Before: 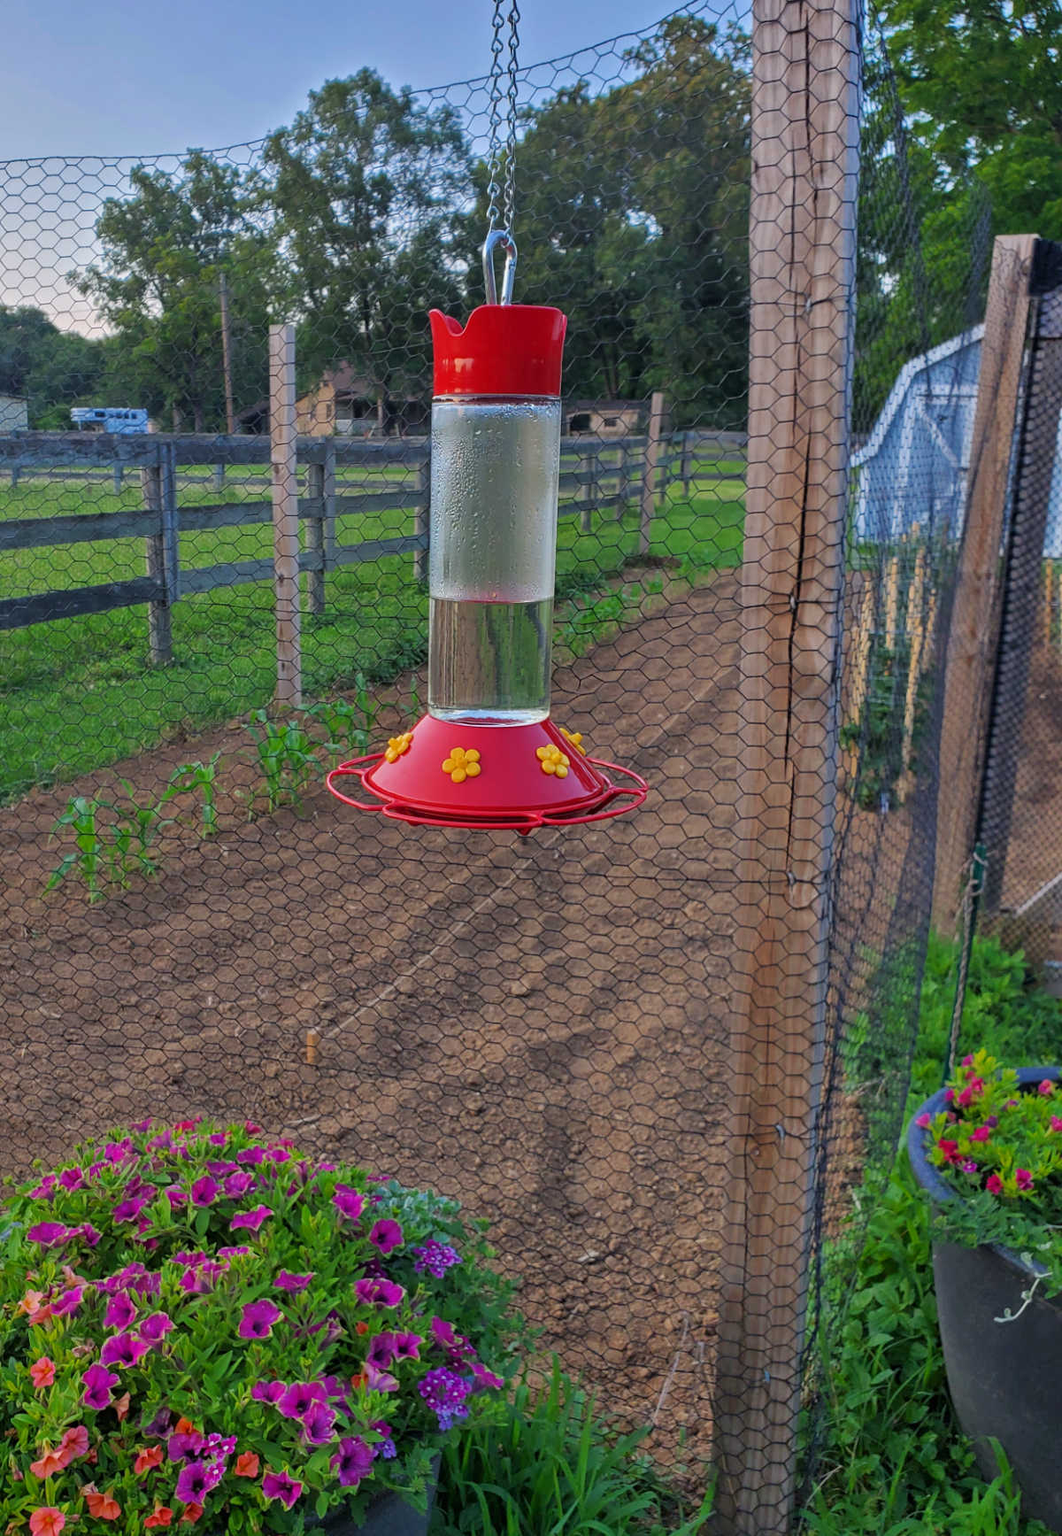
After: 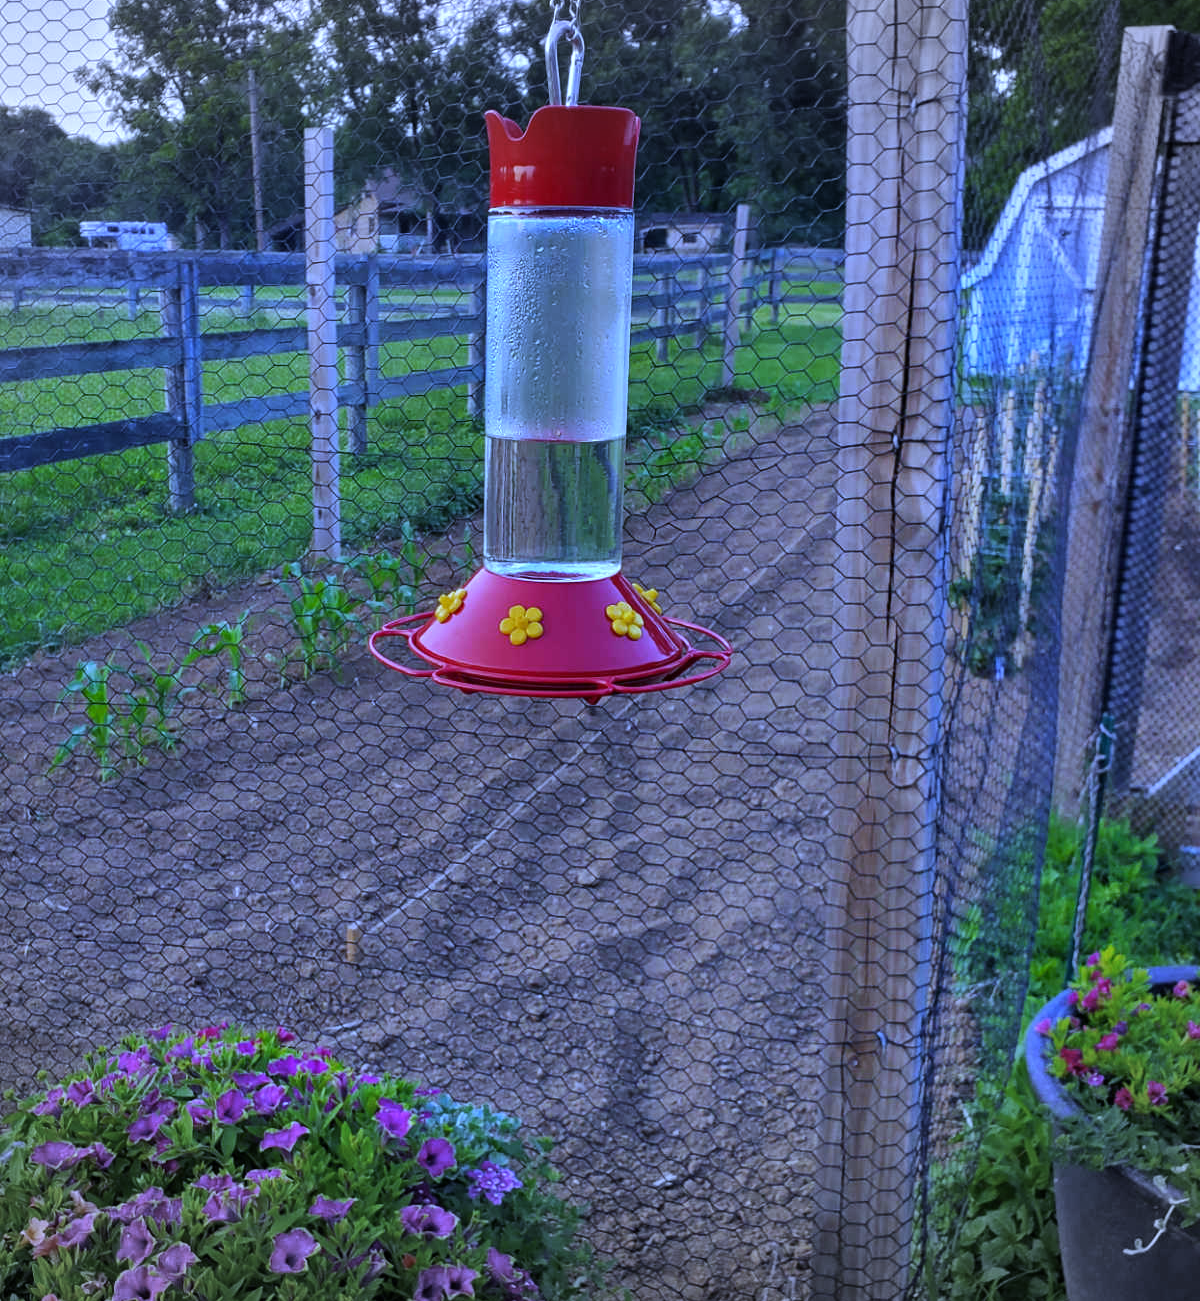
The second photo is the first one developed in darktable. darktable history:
vignetting: fall-off start 100%, brightness -0.282, width/height ratio 1.31
white balance: red 0.766, blue 1.537
tone equalizer: -8 EV -0.417 EV, -7 EV -0.389 EV, -6 EV -0.333 EV, -5 EV -0.222 EV, -3 EV 0.222 EV, -2 EV 0.333 EV, -1 EV 0.389 EV, +0 EV 0.417 EV, edges refinement/feathering 500, mask exposure compensation -1.57 EV, preserve details no
crop: top 13.819%, bottom 11.169%
